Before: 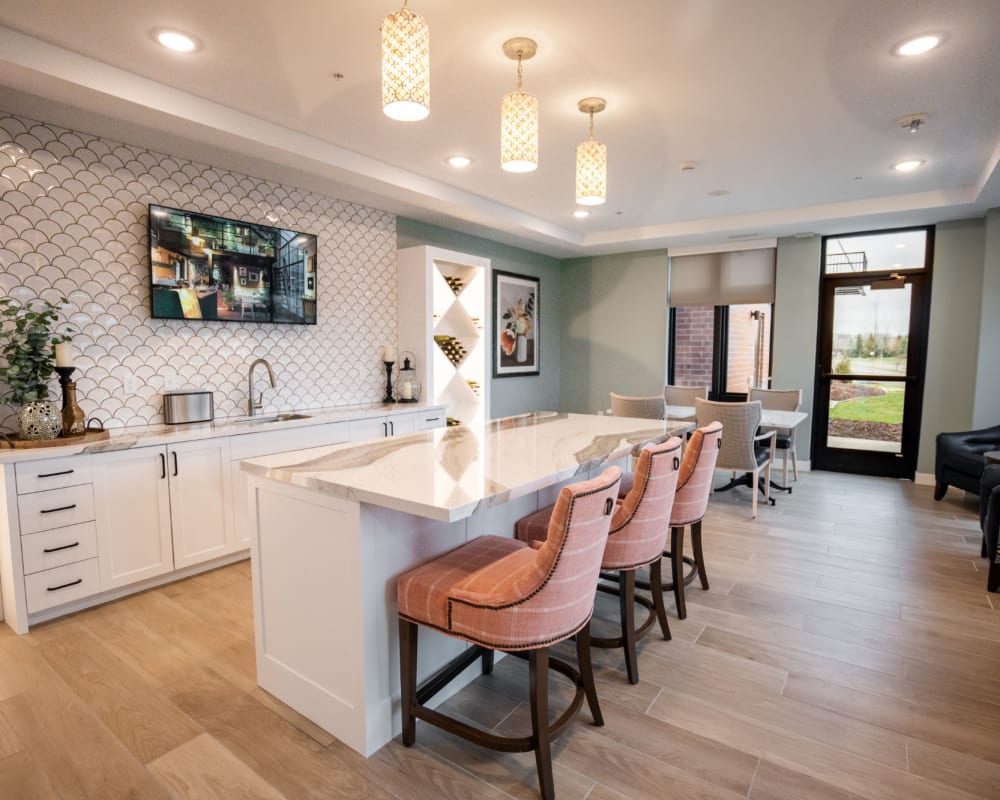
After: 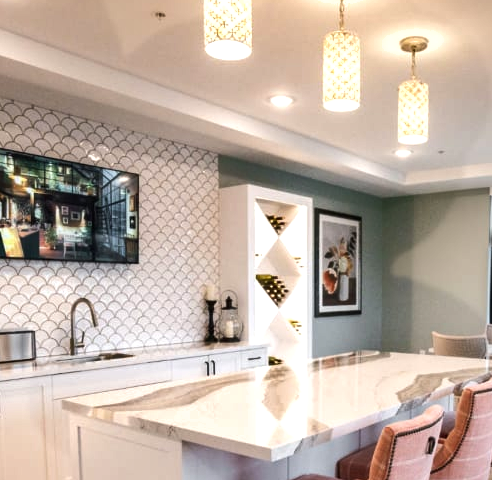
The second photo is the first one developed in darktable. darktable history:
tone equalizer: -8 EV -0.417 EV, -7 EV -0.389 EV, -6 EV -0.333 EV, -5 EV -0.222 EV, -3 EV 0.222 EV, -2 EV 0.333 EV, -1 EV 0.389 EV, +0 EV 0.417 EV, edges refinement/feathering 500, mask exposure compensation -1.57 EV, preserve details no
crop: left 17.835%, top 7.675%, right 32.881%, bottom 32.213%
shadows and highlights: shadows 53, soften with gaussian
